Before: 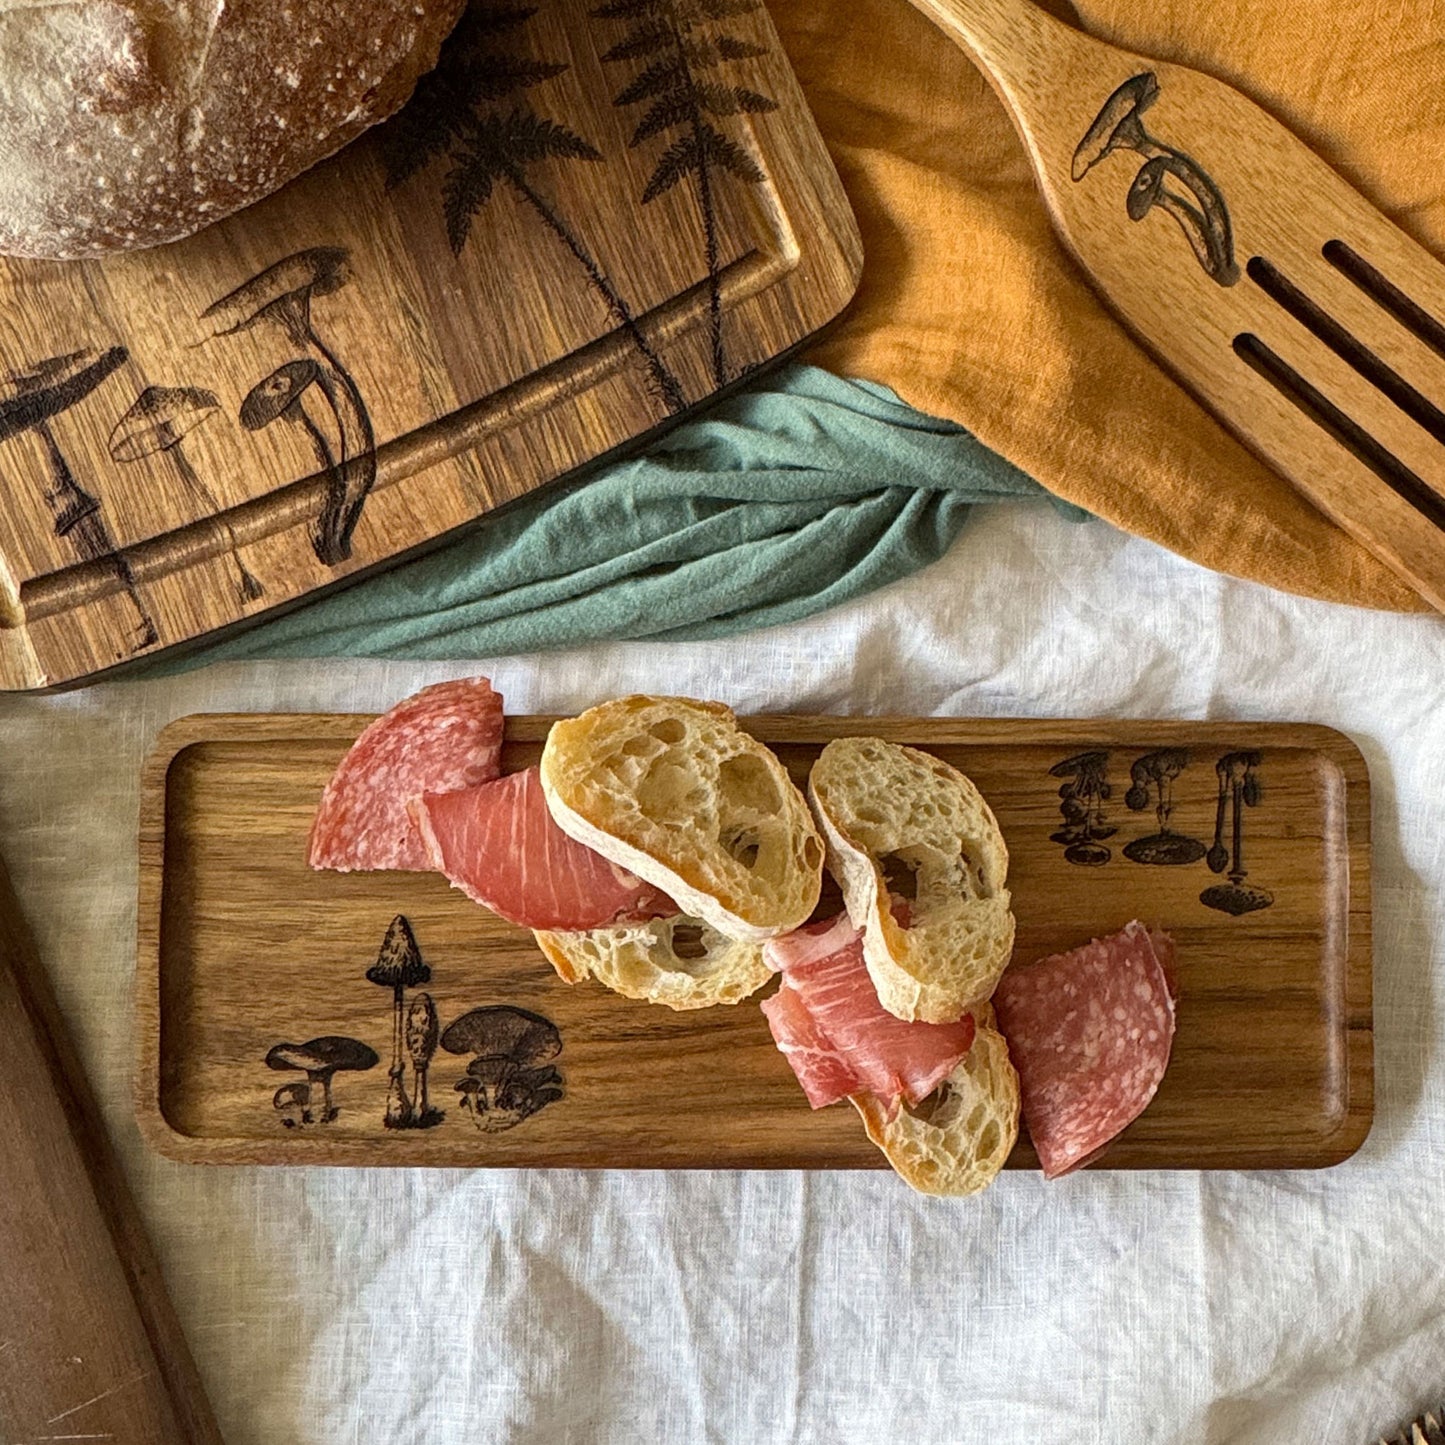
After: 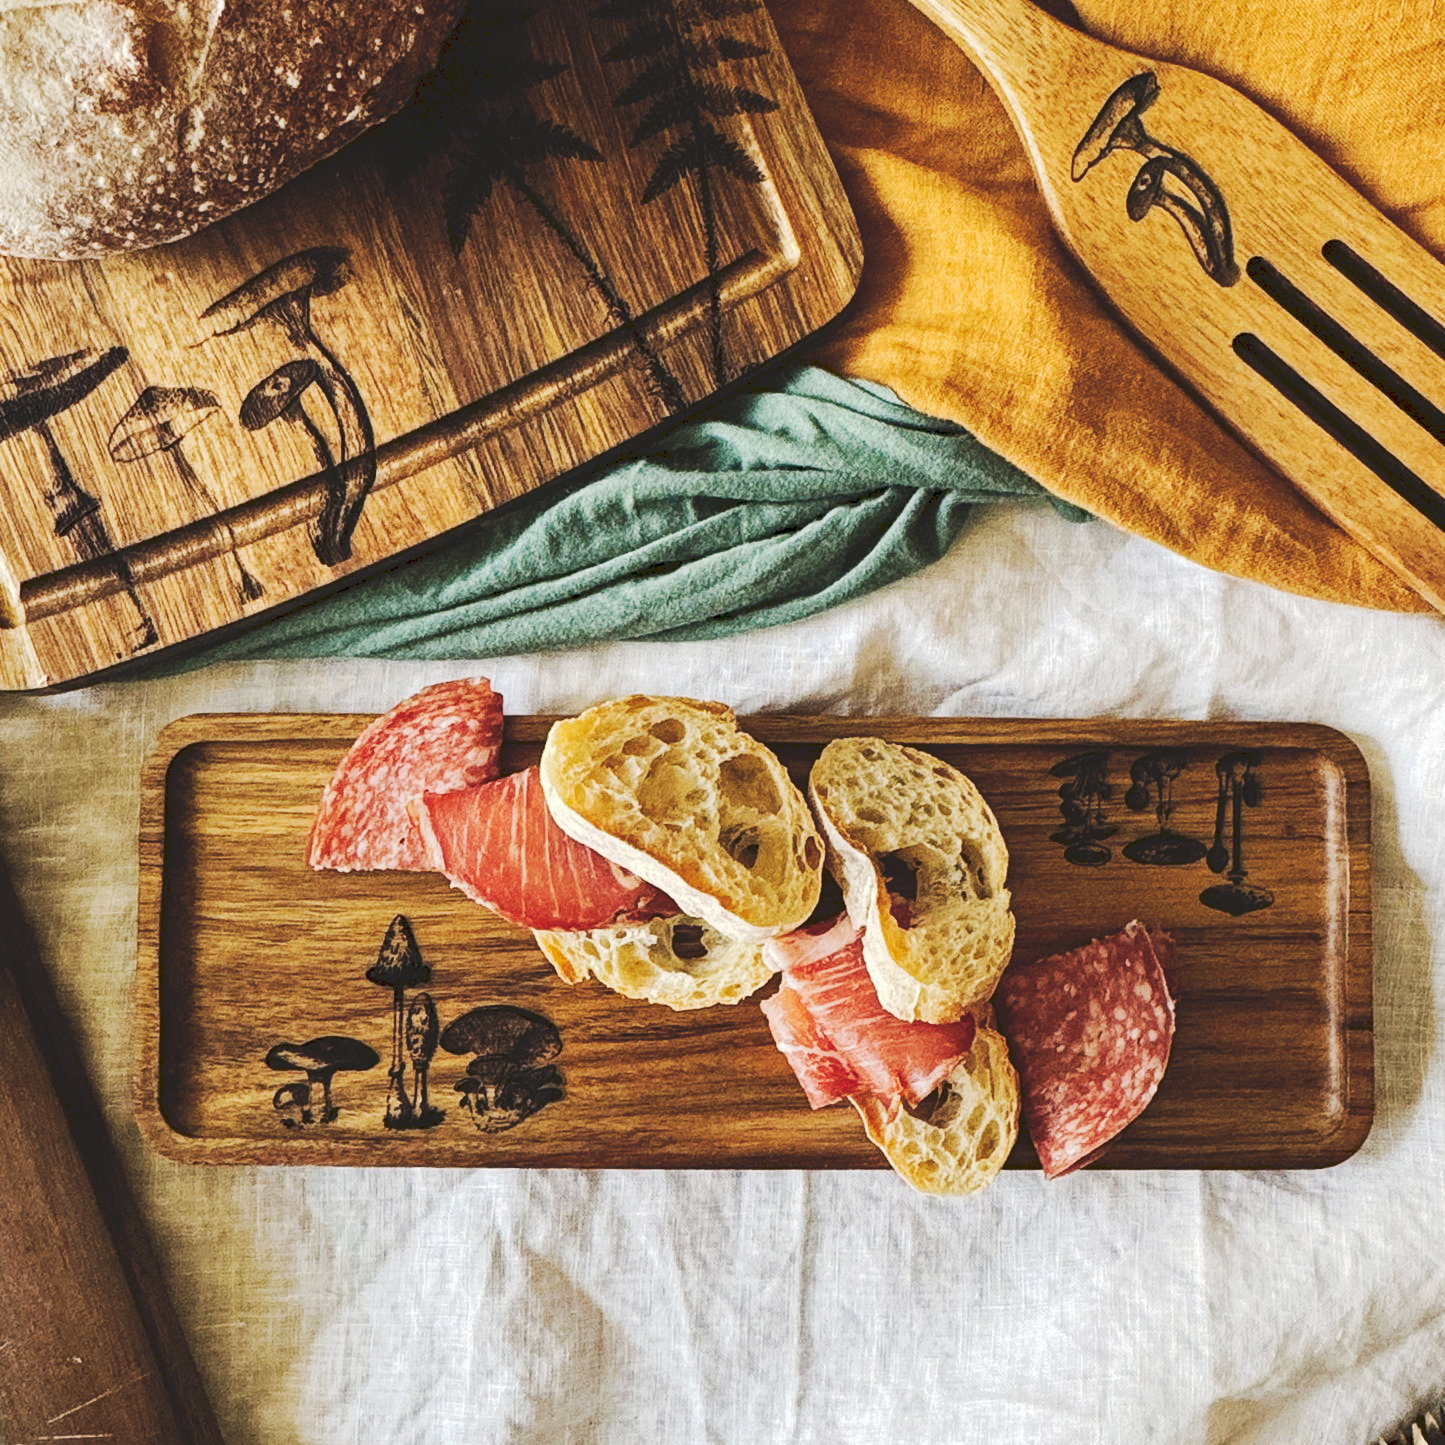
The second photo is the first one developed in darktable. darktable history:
tone curve: curves: ch0 [(0, 0) (0.003, 0.13) (0.011, 0.13) (0.025, 0.134) (0.044, 0.136) (0.069, 0.139) (0.1, 0.144) (0.136, 0.151) (0.177, 0.171) (0.224, 0.2) (0.277, 0.247) (0.335, 0.318) (0.399, 0.412) (0.468, 0.536) (0.543, 0.659) (0.623, 0.746) (0.709, 0.812) (0.801, 0.871) (0.898, 0.915) (1, 1)], preserve colors none
color correction: highlights b* 0.014, saturation 0.816
haze removal: adaptive false
